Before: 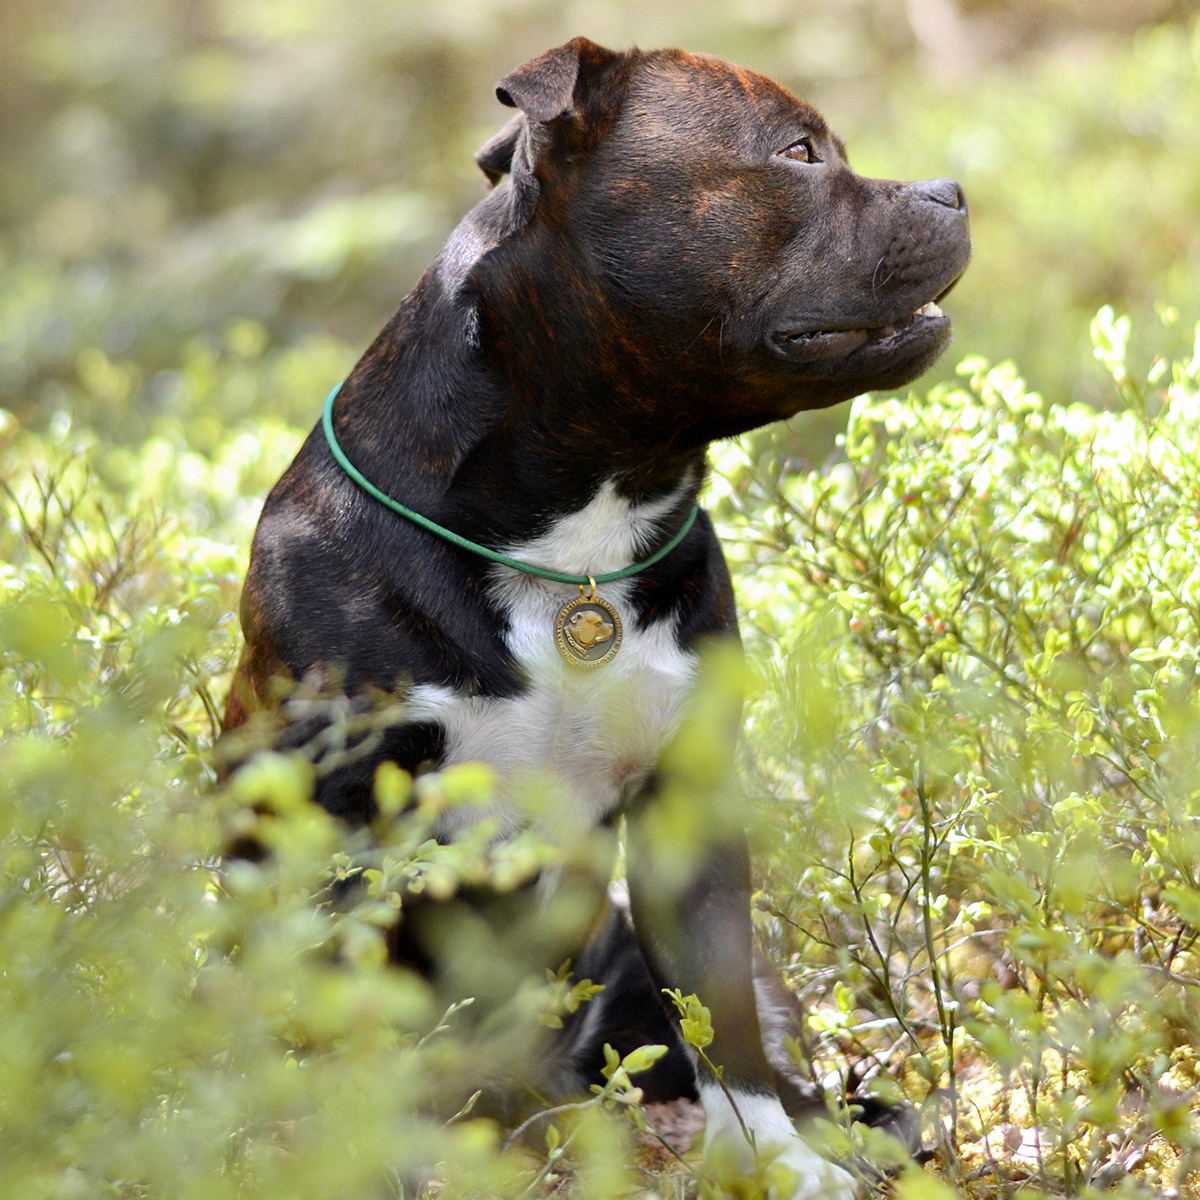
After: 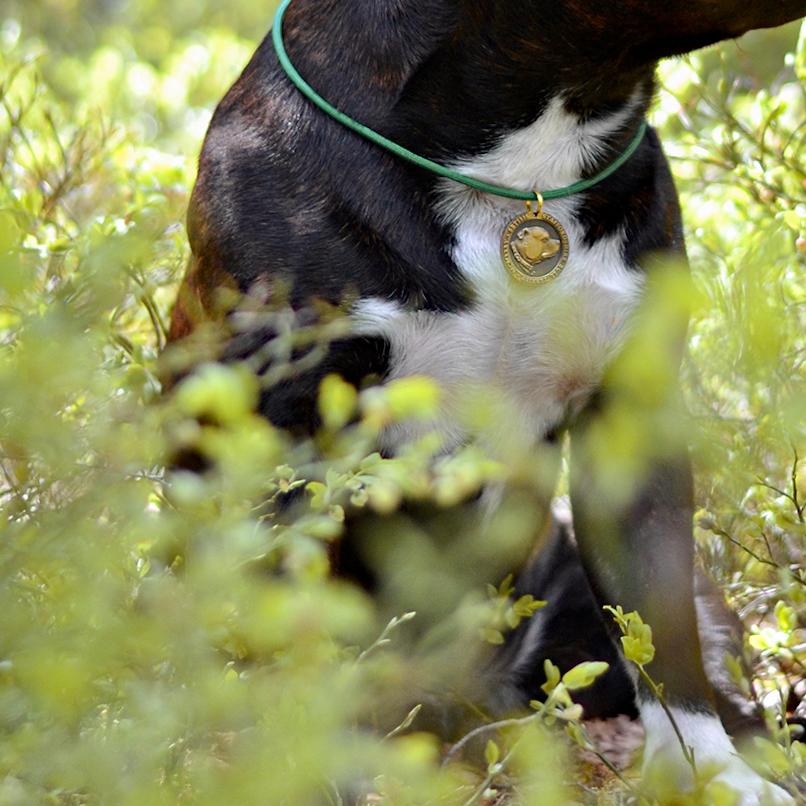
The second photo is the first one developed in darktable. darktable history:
crop and rotate: angle -0.82°, left 3.85%, top 31.828%, right 27.992%
haze removal: compatibility mode true, adaptive false
